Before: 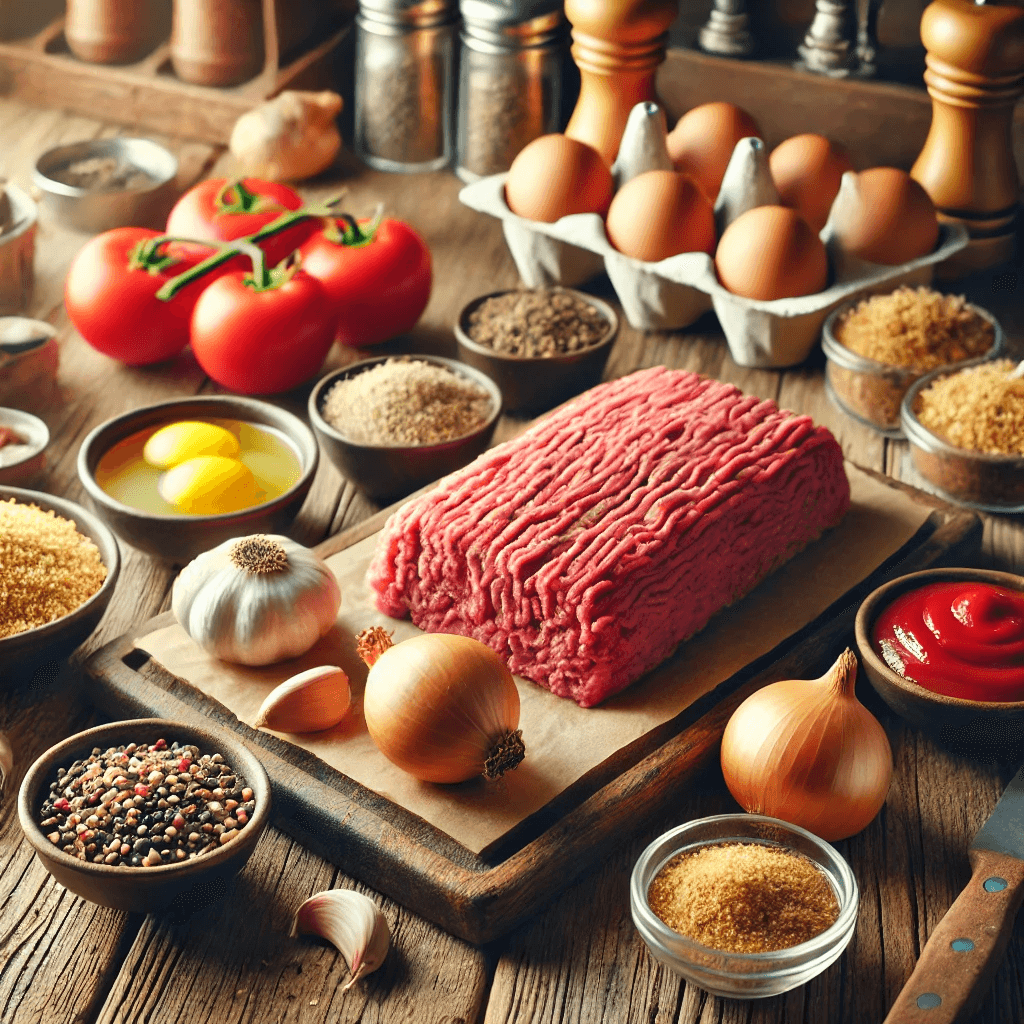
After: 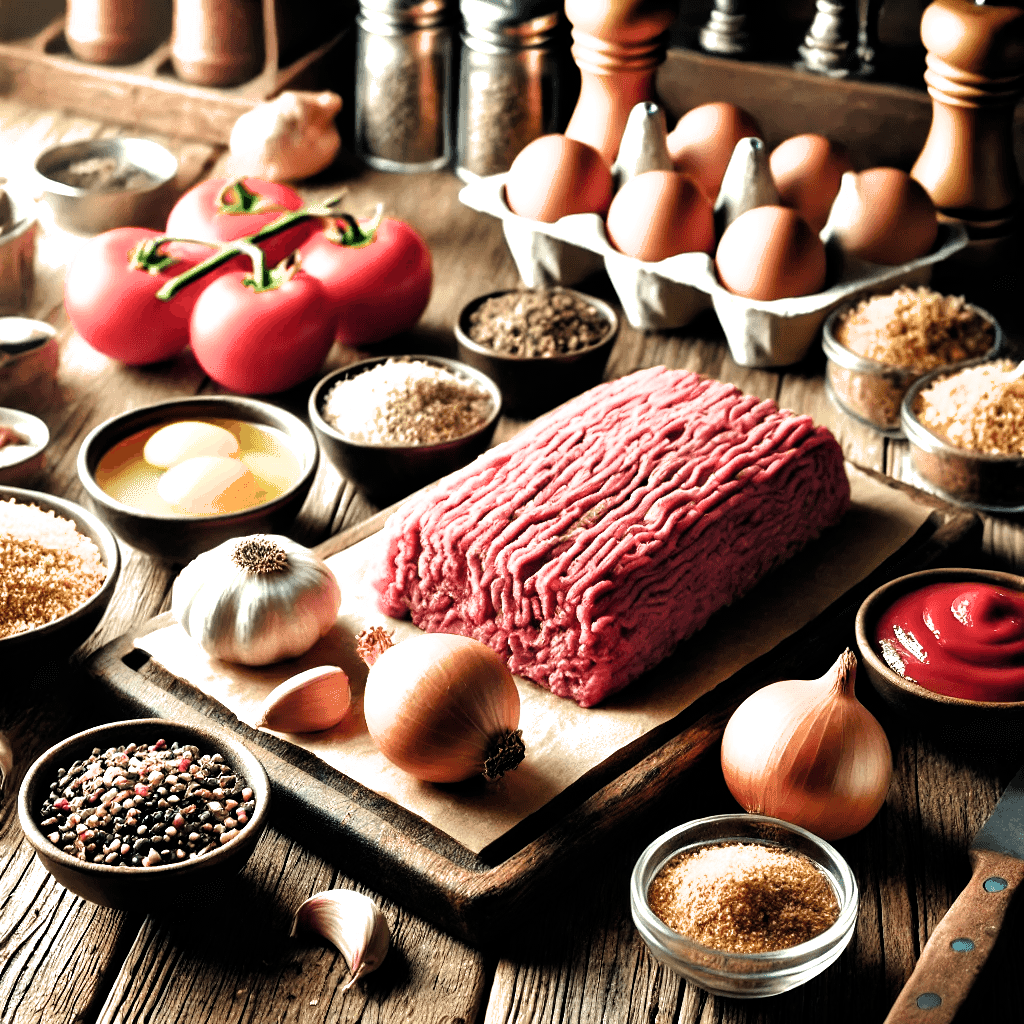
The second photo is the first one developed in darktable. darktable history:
filmic rgb: black relative exposure -8.27 EV, white relative exposure 2.23 EV, threshold 5.98 EV, hardness 7.19, latitude 85.69%, contrast 1.684, highlights saturation mix -4.38%, shadows ↔ highlights balance -2.26%, color science v6 (2022), enable highlight reconstruction true
